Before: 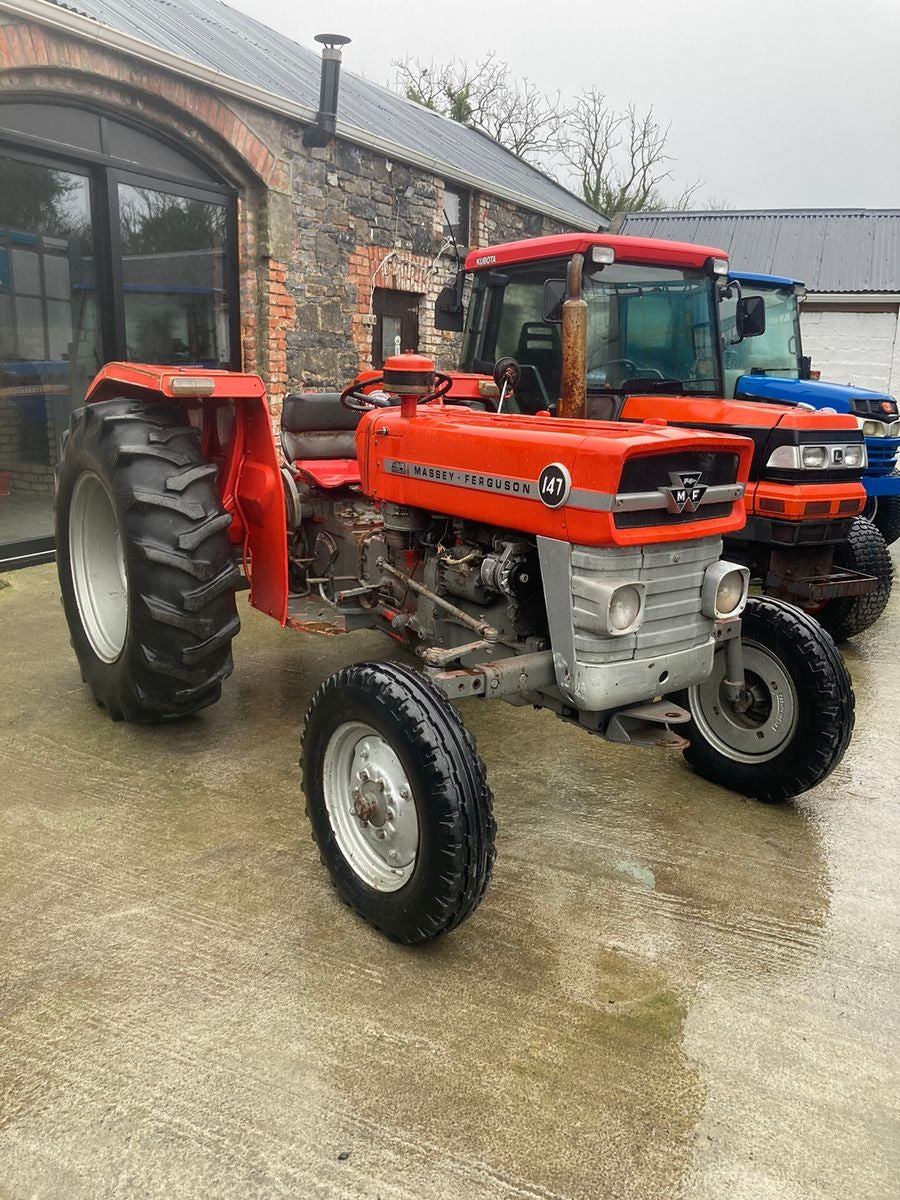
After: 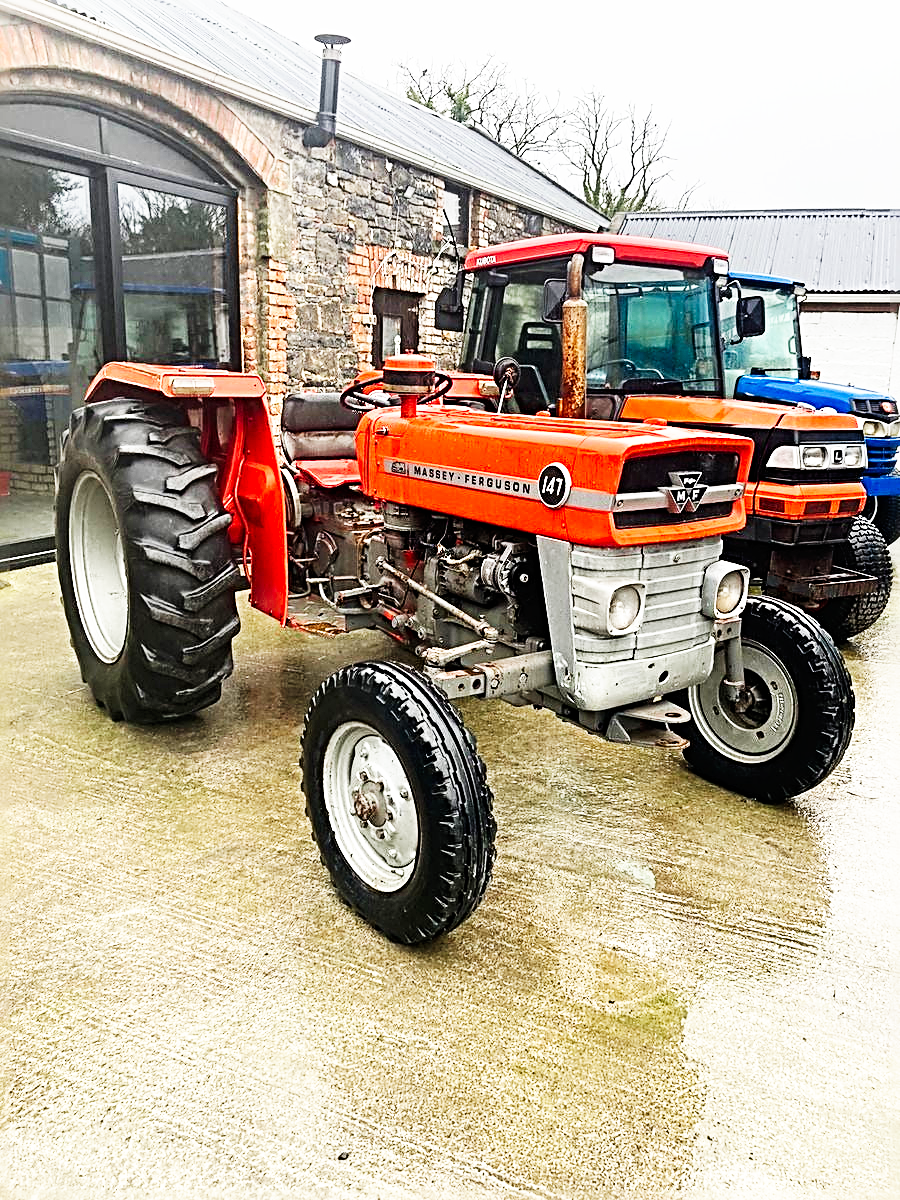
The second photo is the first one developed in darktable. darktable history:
sharpen: radius 3.69, amount 0.928
base curve: curves: ch0 [(0, 0) (0.007, 0.004) (0.027, 0.03) (0.046, 0.07) (0.207, 0.54) (0.442, 0.872) (0.673, 0.972) (1, 1)], preserve colors none
